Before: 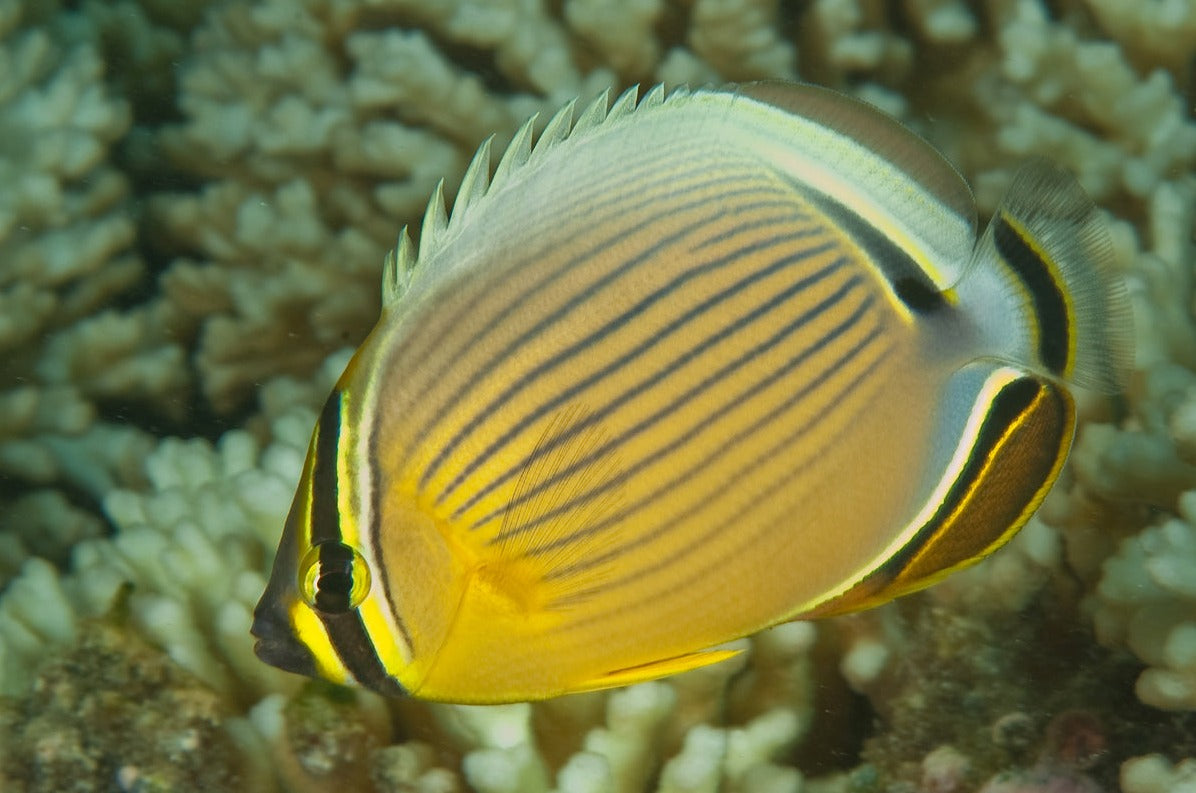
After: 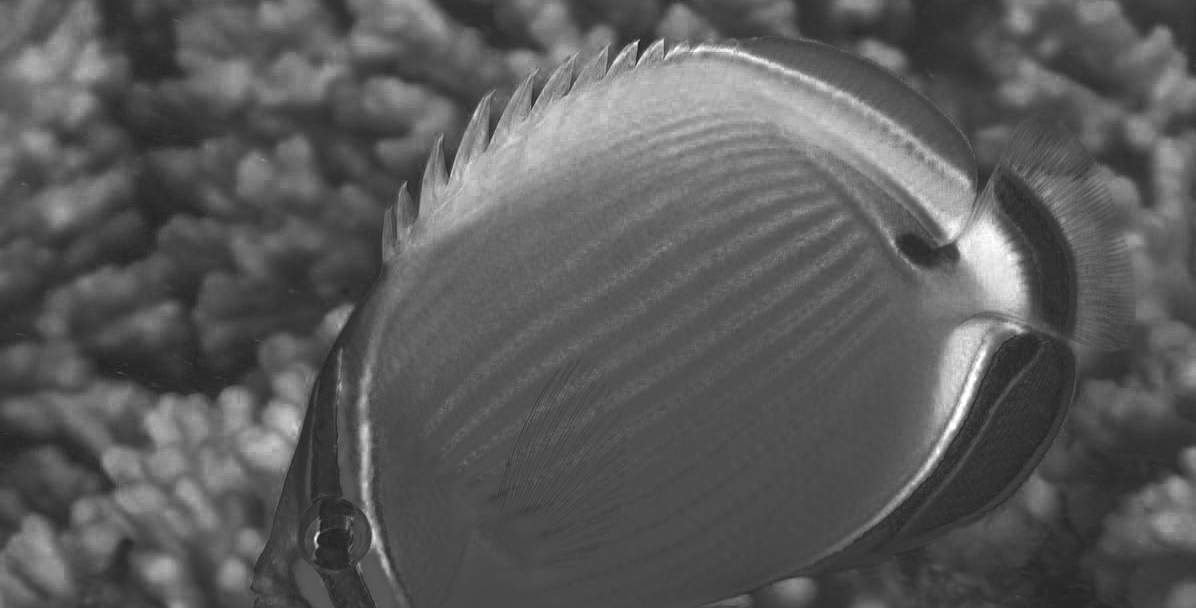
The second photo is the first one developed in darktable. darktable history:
color correction: highlights a* 3.22, highlights b* 1.93, saturation 1.19
crop: top 5.667%, bottom 17.637%
exposure: exposure 1.089 EV, compensate highlight preservation false
color zones: curves: ch0 [(0.287, 0.048) (0.493, 0.484) (0.737, 0.816)]; ch1 [(0, 0) (0.143, 0) (0.286, 0) (0.429, 0) (0.571, 0) (0.714, 0) (0.857, 0)]
